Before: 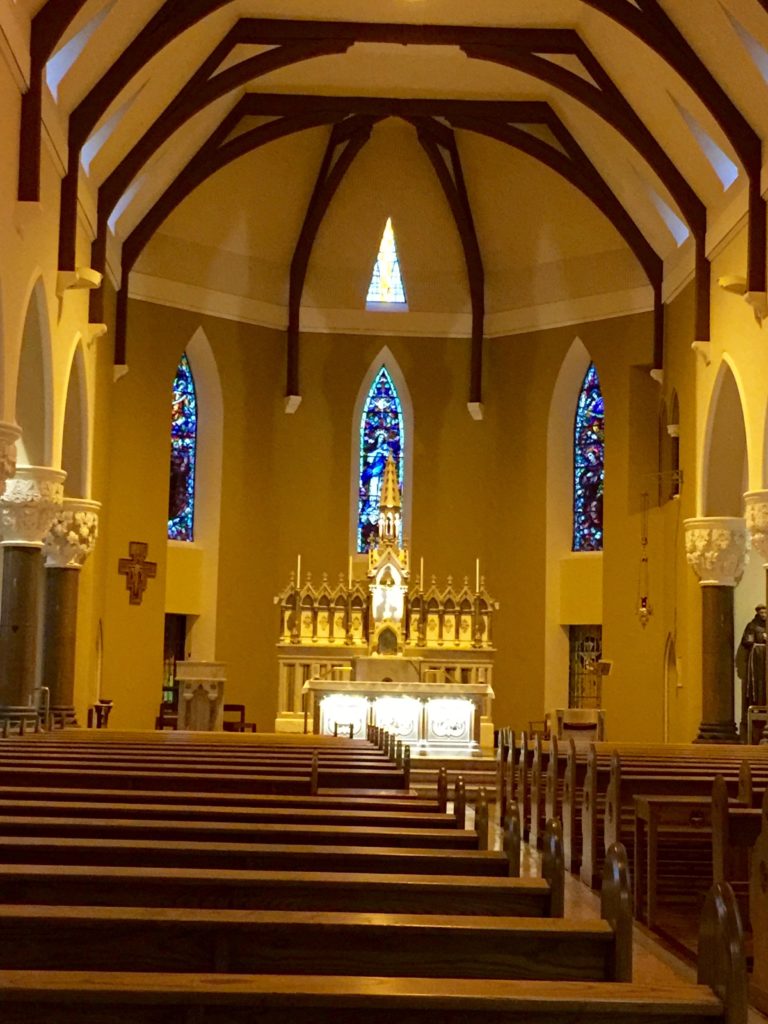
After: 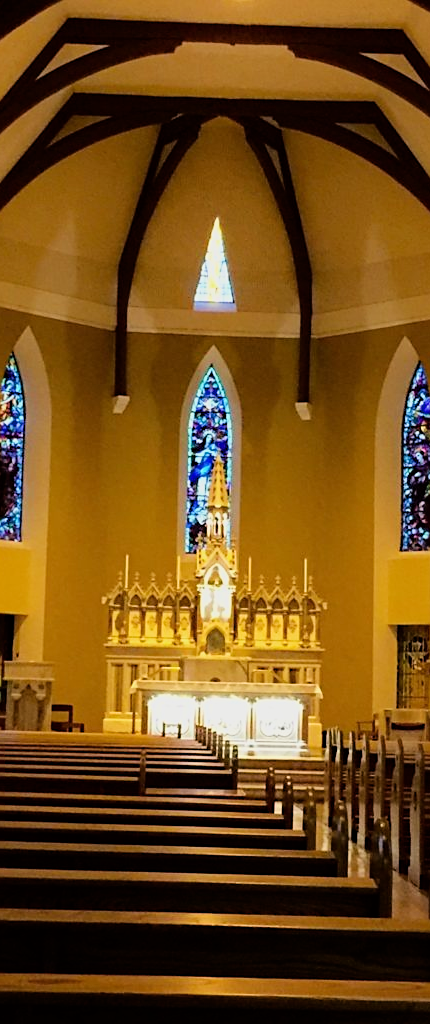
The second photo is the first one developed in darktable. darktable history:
tone equalizer: -8 EV -0.718 EV, -7 EV -0.696 EV, -6 EV -0.601 EV, -5 EV -0.414 EV, -3 EV 0.374 EV, -2 EV 0.6 EV, -1 EV 0.678 EV, +0 EV 0.736 EV, mask exposure compensation -0.5 EV
crop and rotate: left 22.397%, right 21.613%
sharpen: radius 1.903, amount 0.395, threshold 1.63
filmic rgb: black relative exposure -7.65 EV, white relative exposure 4.56 EV, threshold 2.99 EV, hardness 3.61, color science v6 (2022), enable highlight reconstruction true
